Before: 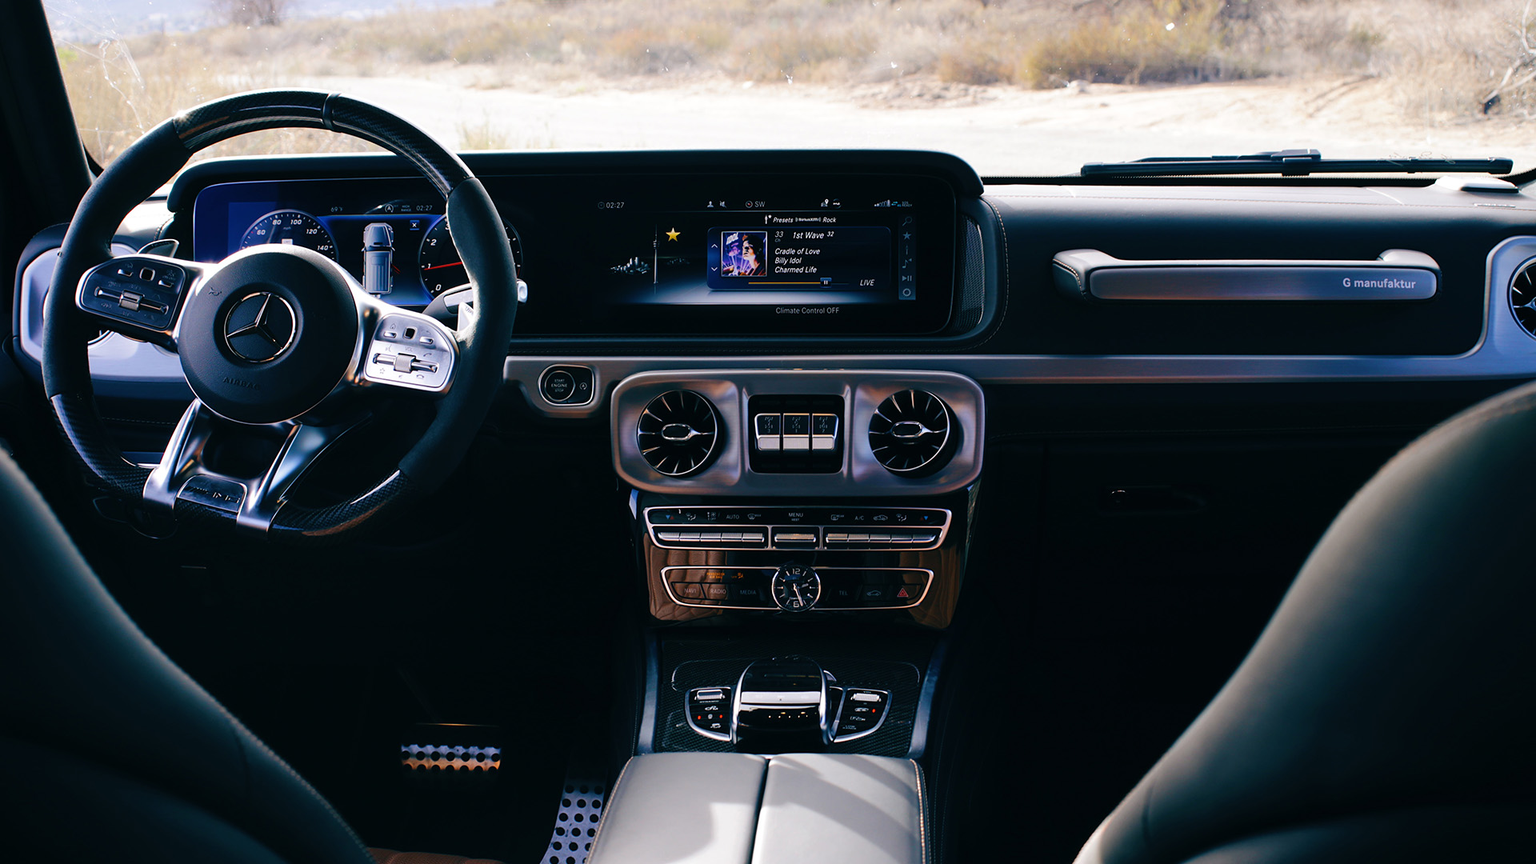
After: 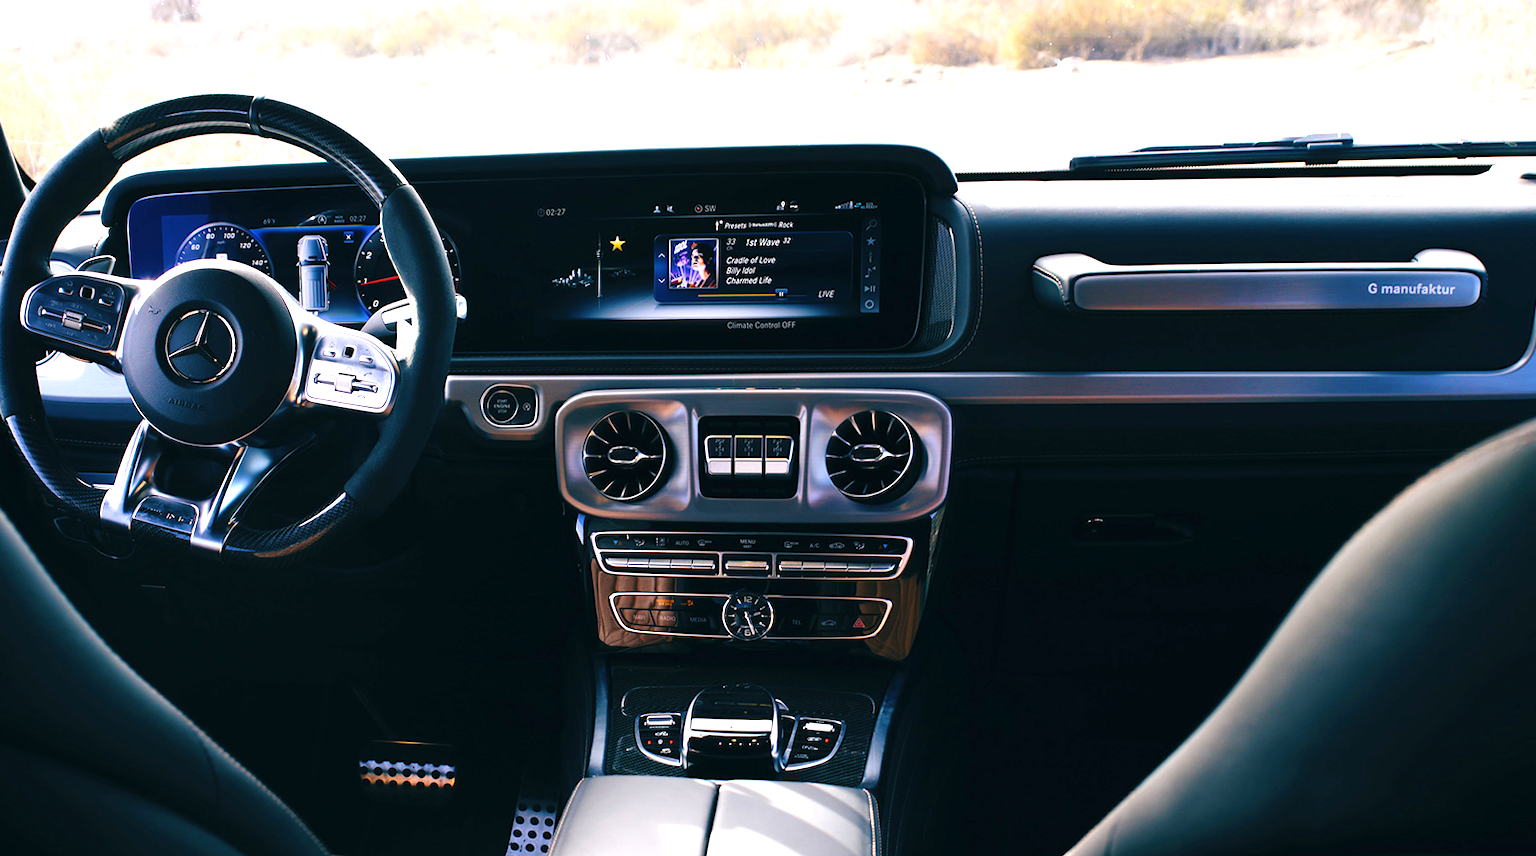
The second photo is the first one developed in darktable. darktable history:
exposure: exposure 0.921 EV, compensate highlight preservation false
rotate and perspective: rotation 0.062°, lens shift (vertical) 0.115, lens shift (horizontal) -0.133, crop left 0.047, crop right 0.94, crop top 0.061, crop bottom 0.94
